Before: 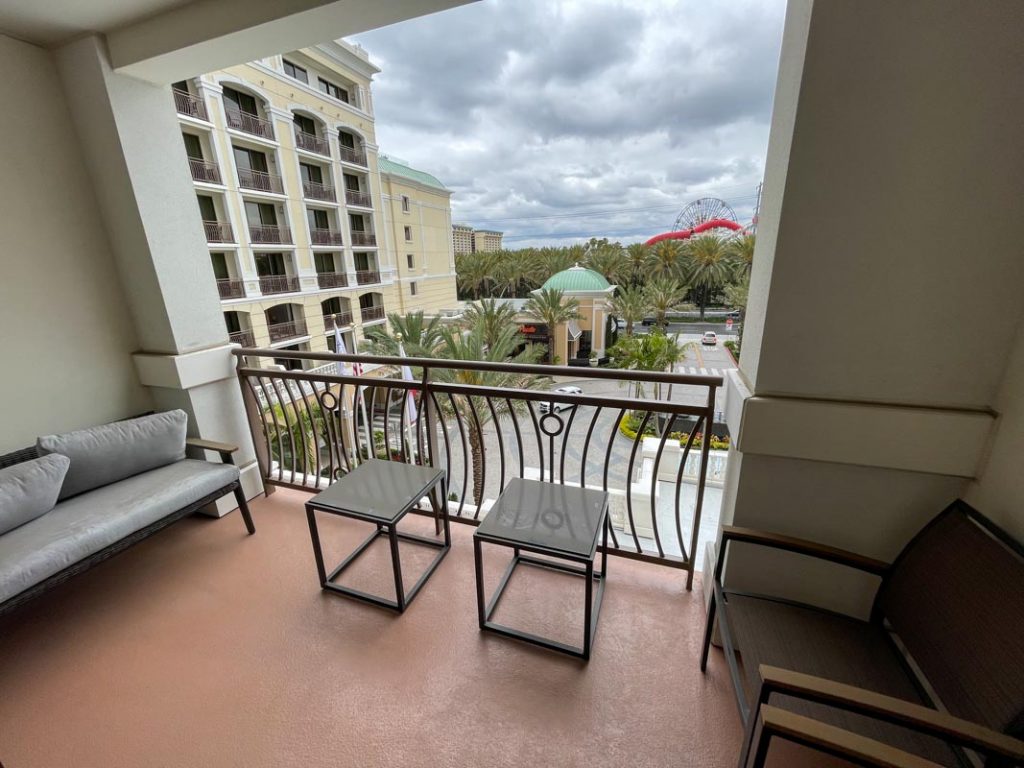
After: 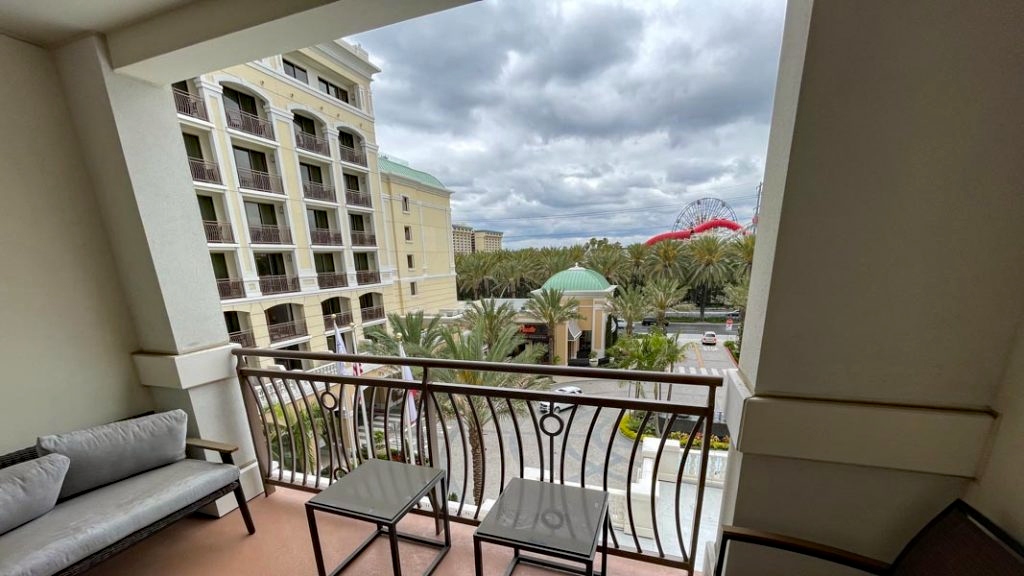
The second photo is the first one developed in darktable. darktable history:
haze removal: compatibility mode true, adaptive false
crop: bottom 24.988%
